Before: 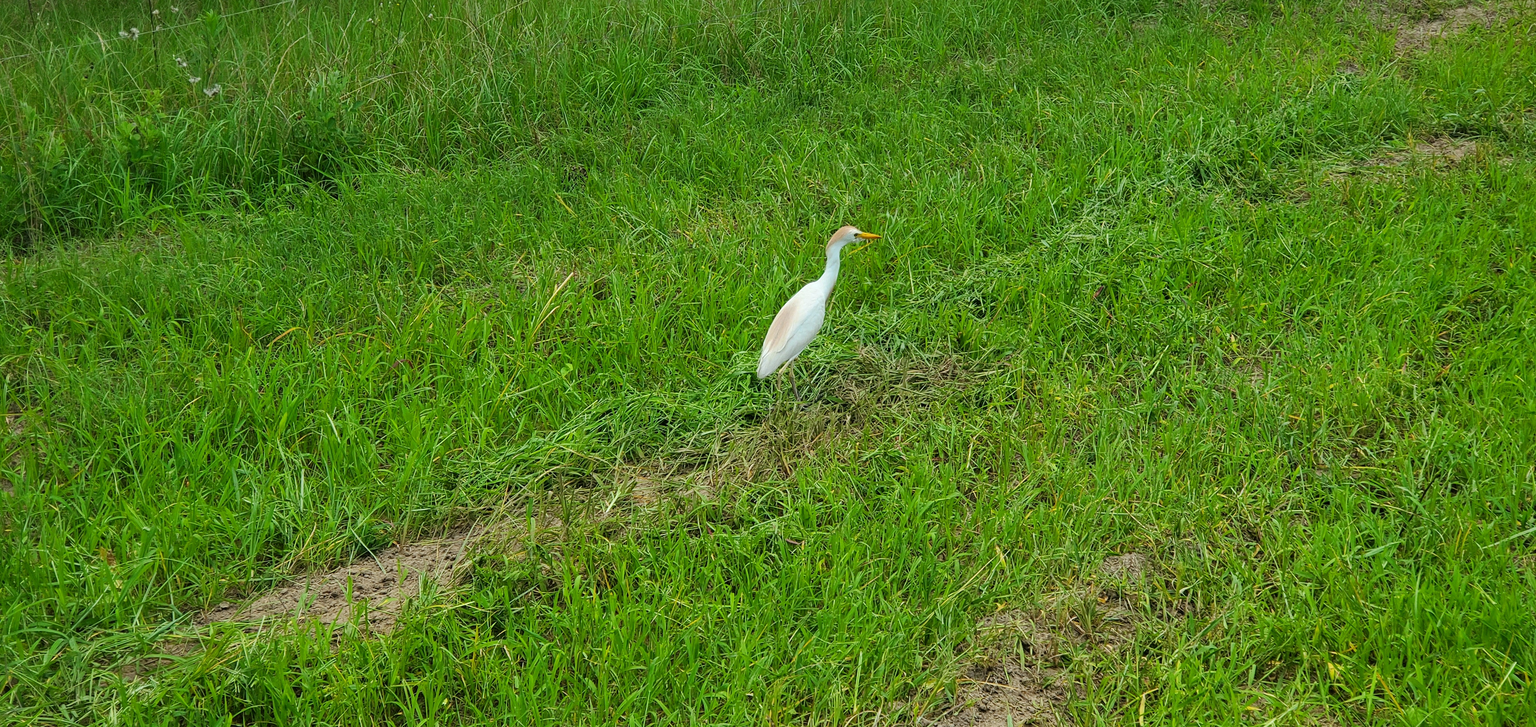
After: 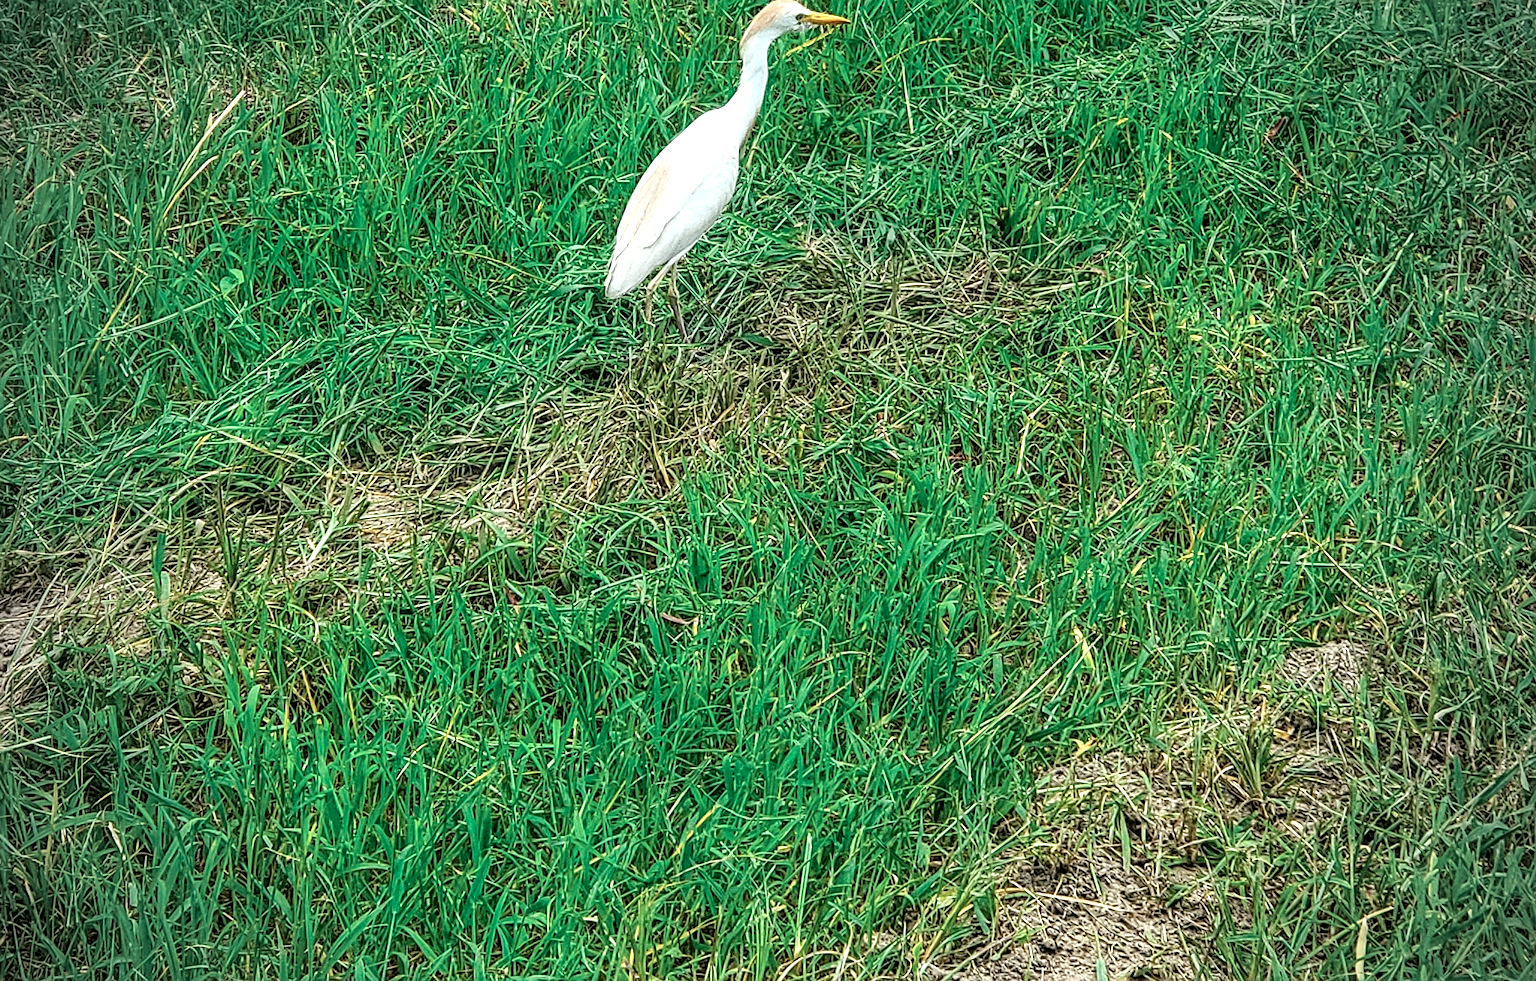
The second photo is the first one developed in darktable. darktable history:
tone equalizer: -8 EV -0.55 EV
vignetting: fall-off start 71.74%
crop and rotate: left 29.237%, top 31.152%, right 19.807%
exposure: exposure 0.556 EV, compensate highlight preservation false
local contrast: highlights 0%, shadows 0%, detail 182%
contrast brightness saturation: contrast 0.1, brightness 0.02, saturation 0.02
sharpen: on, module defaults
color zones: curves: ch0 [(0, 0.5) (0.125, 0.4) (0.25, 0.5) (0.375, 0.4) (0.5, 0.4) (0.625, 0.35) (0.75, 0.35) (0.875, 0.5)]; ch1 [(0, 0.35) (0.125, 0.45) (0.25, 0.35) (0.375, 0.35) (0.5, 0.35) (0.625, 0.35) (0.75, 0.45) (0.875, 0.35)]; ch2 [(0, 0.6) (0.125, 0.5) (0.25, 0.5) (0.375, 0.6) (0.5, 0.6) (0.625, 0.5) (0.75, 0.5) (0.875, 0.5)]
